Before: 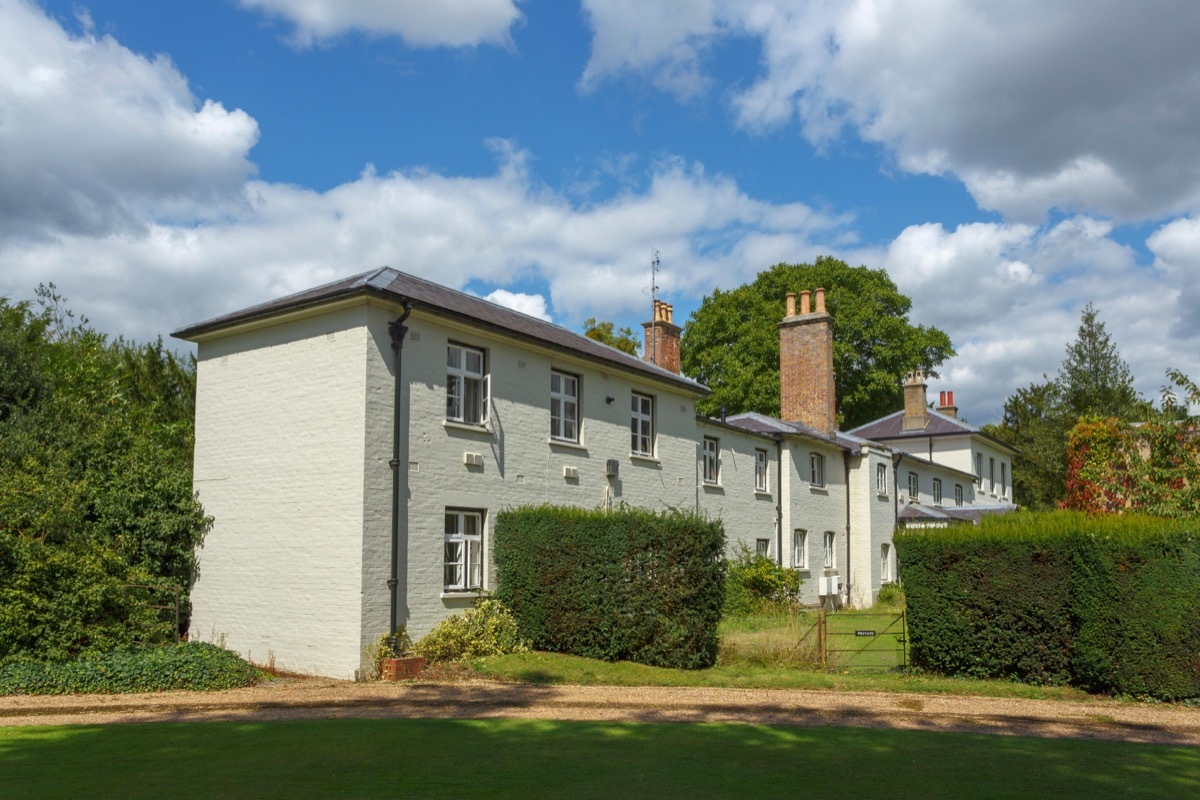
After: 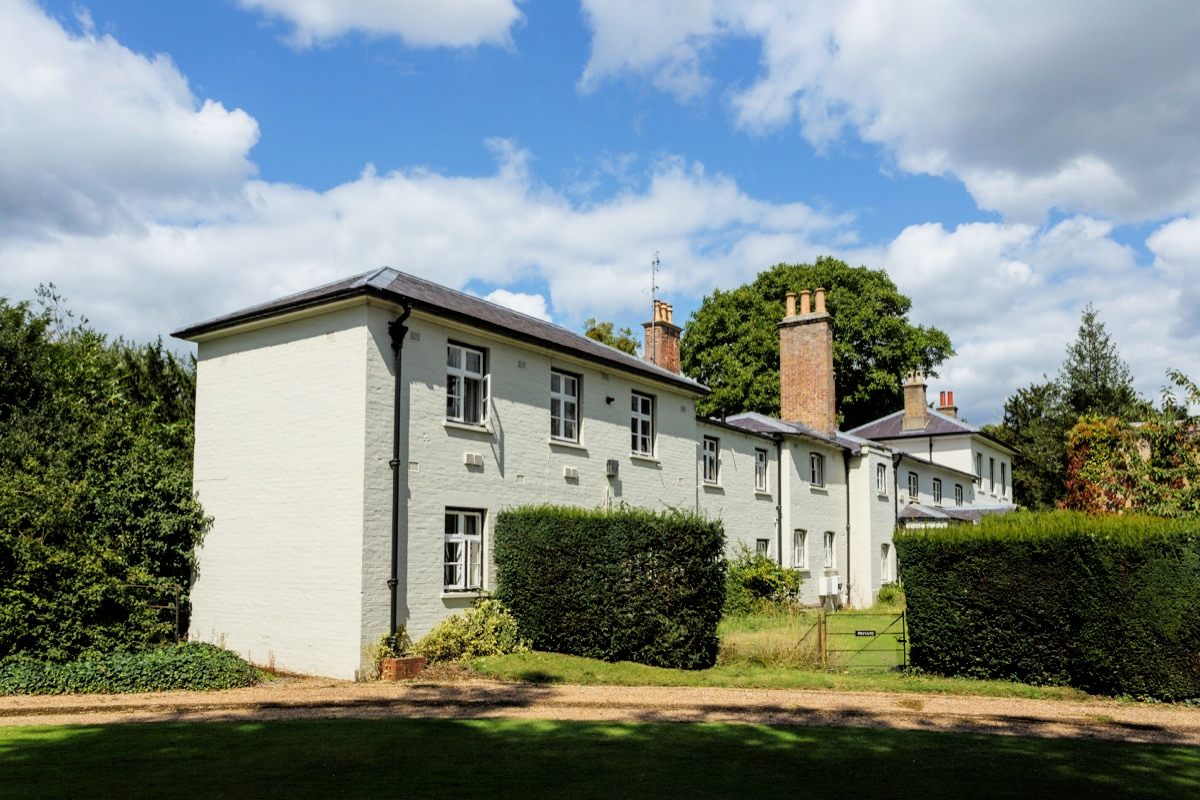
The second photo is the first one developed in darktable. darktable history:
tone equalizer: -8 EV -0.781 EV, -7 EV -0.738 EV, -6 EV -0.602 EV, -5 EV -0.388 EV, -3 EV 0.382 EV, -2 EV 0.6 EV, -1 EV 0.698 EV, +0 EV 0.762 EV
filmic rgb: black relative exposure -5.13 EV, white relative exposure 3.95 EV, hardness 2.87, contrast 1.298, highlights saturation mix -10.31%
exposure: exposure -0.156 EV, compensate exposure bias true, compensate highlight preservation false
